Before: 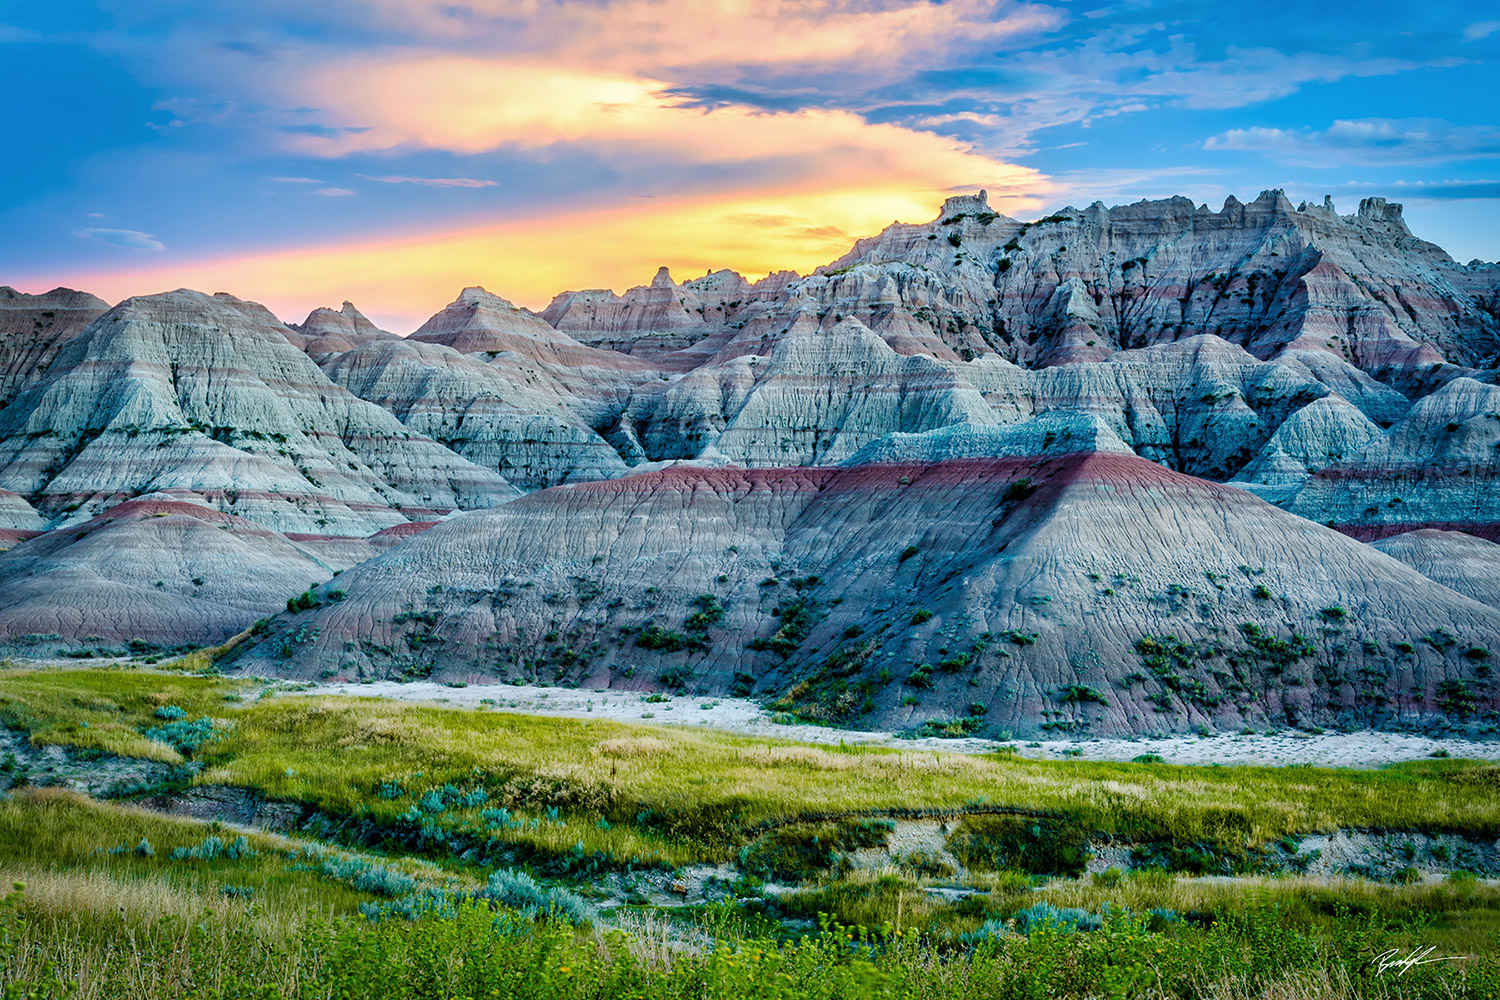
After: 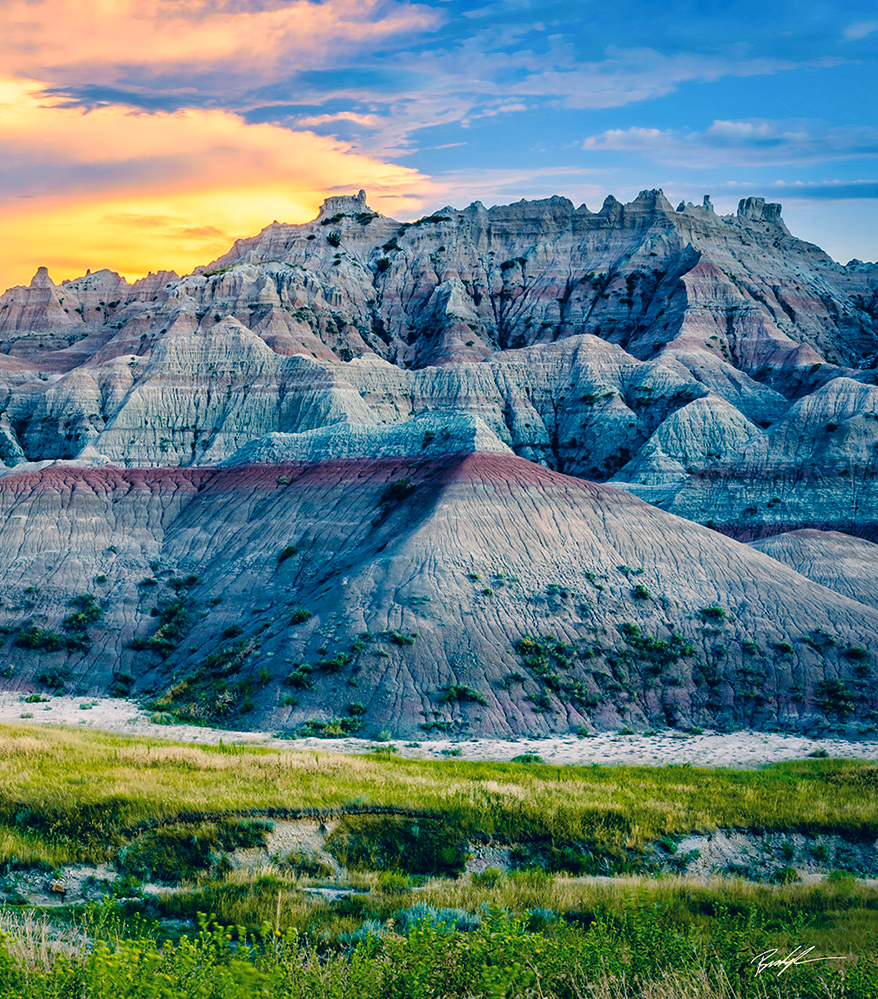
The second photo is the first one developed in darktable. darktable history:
crop: left 41.402%
color correction: highlights a* 10.32, highlights b* 14.66, shadows a* -9.59, shadows b* -15.02
